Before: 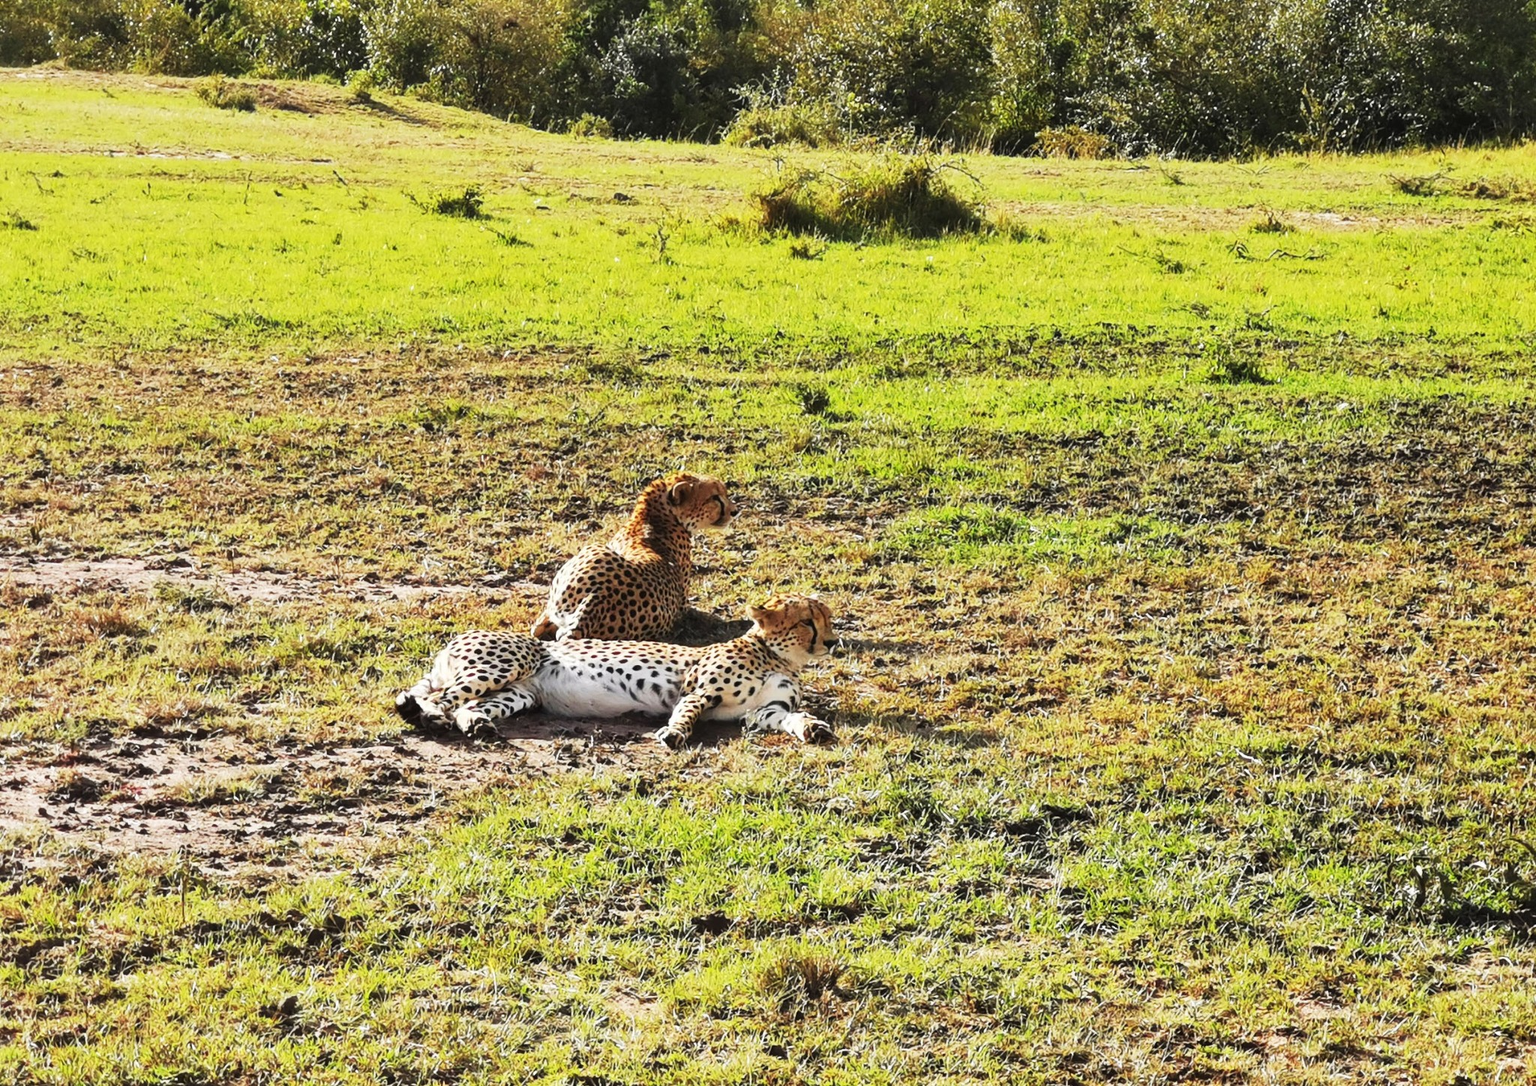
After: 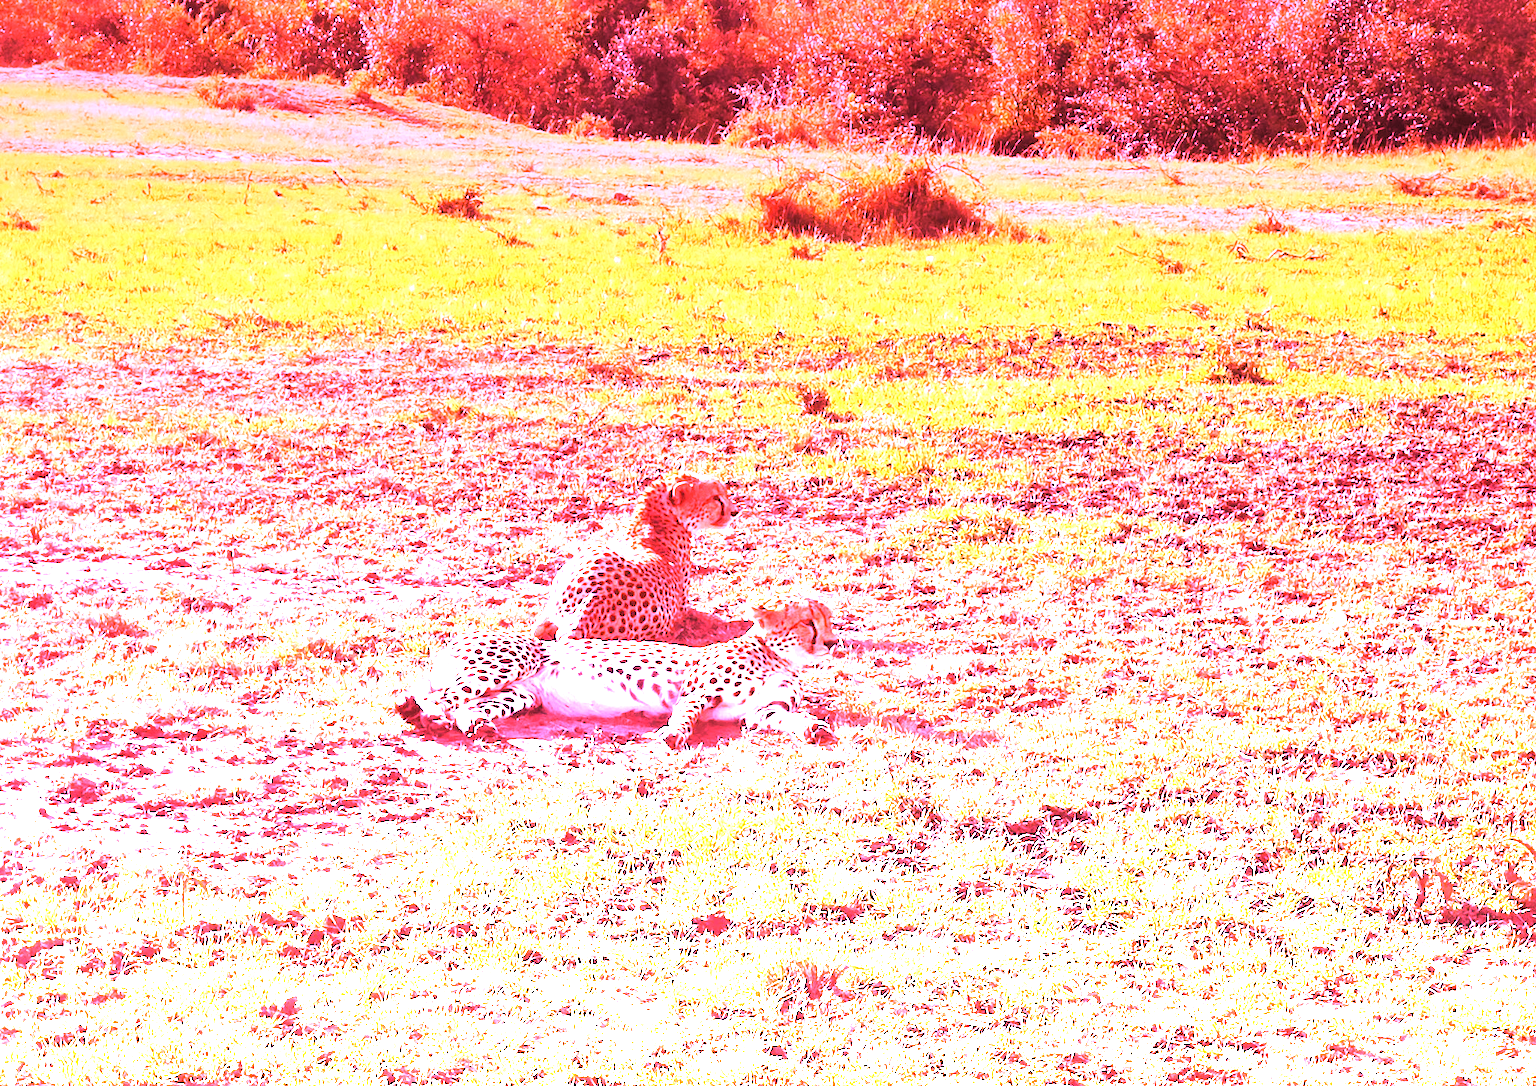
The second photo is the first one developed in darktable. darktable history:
graduated density: density -3.9 EV
white balance: red 4.26, blue 1.802
